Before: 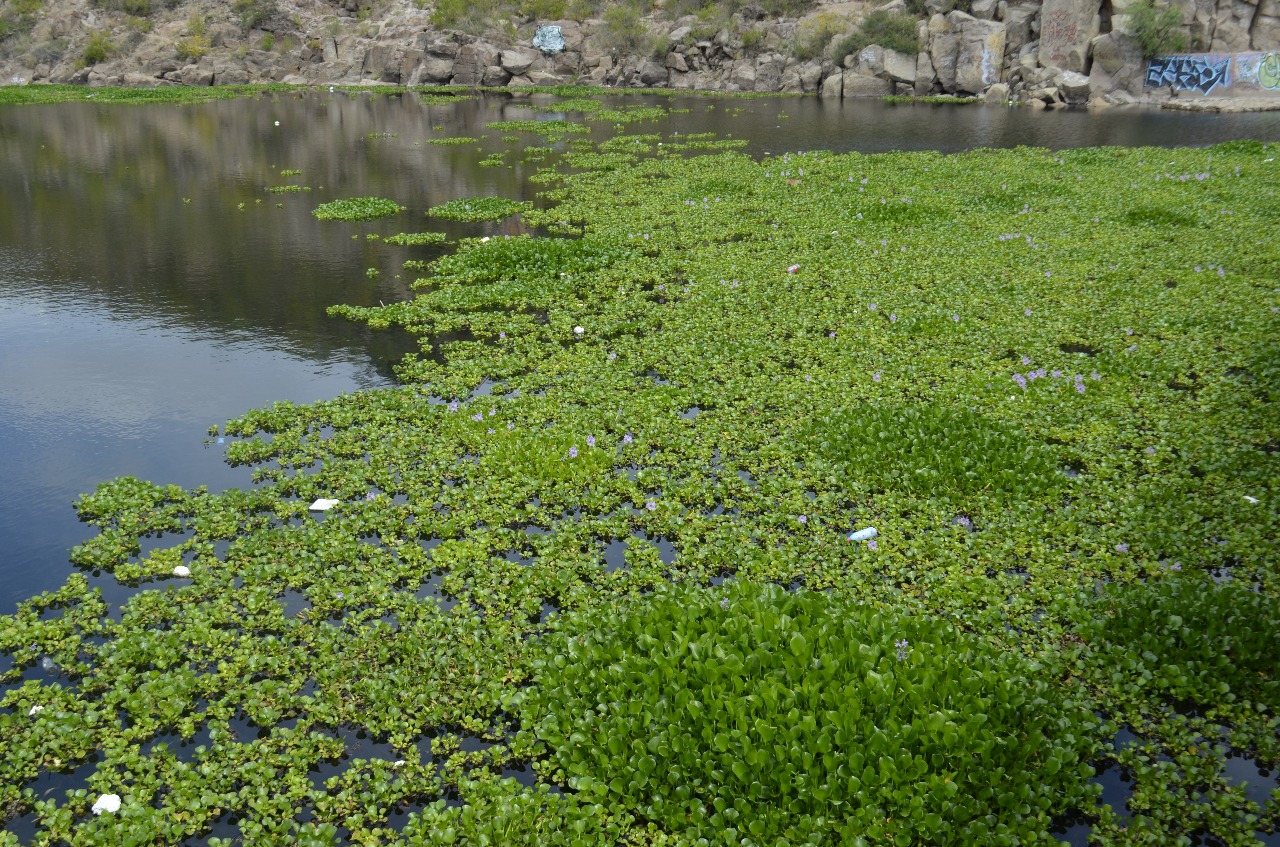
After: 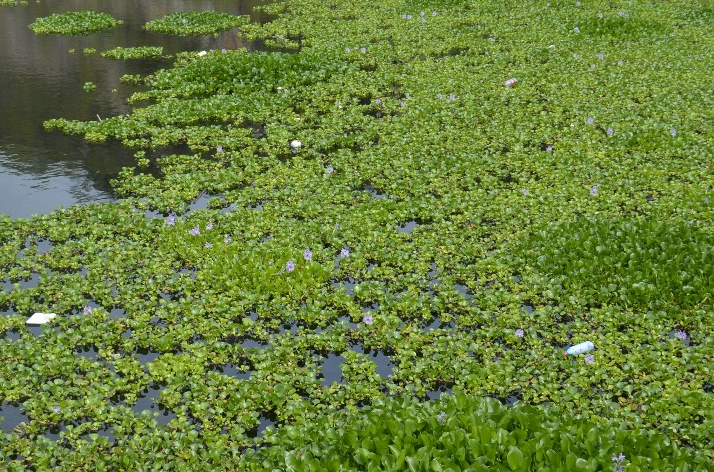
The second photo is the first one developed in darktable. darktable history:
crop and rotate: left 22.13%, top 22.054%, right 22.026%, bottom 22.102%
base curve: exposure shift 0, preserve colors none
